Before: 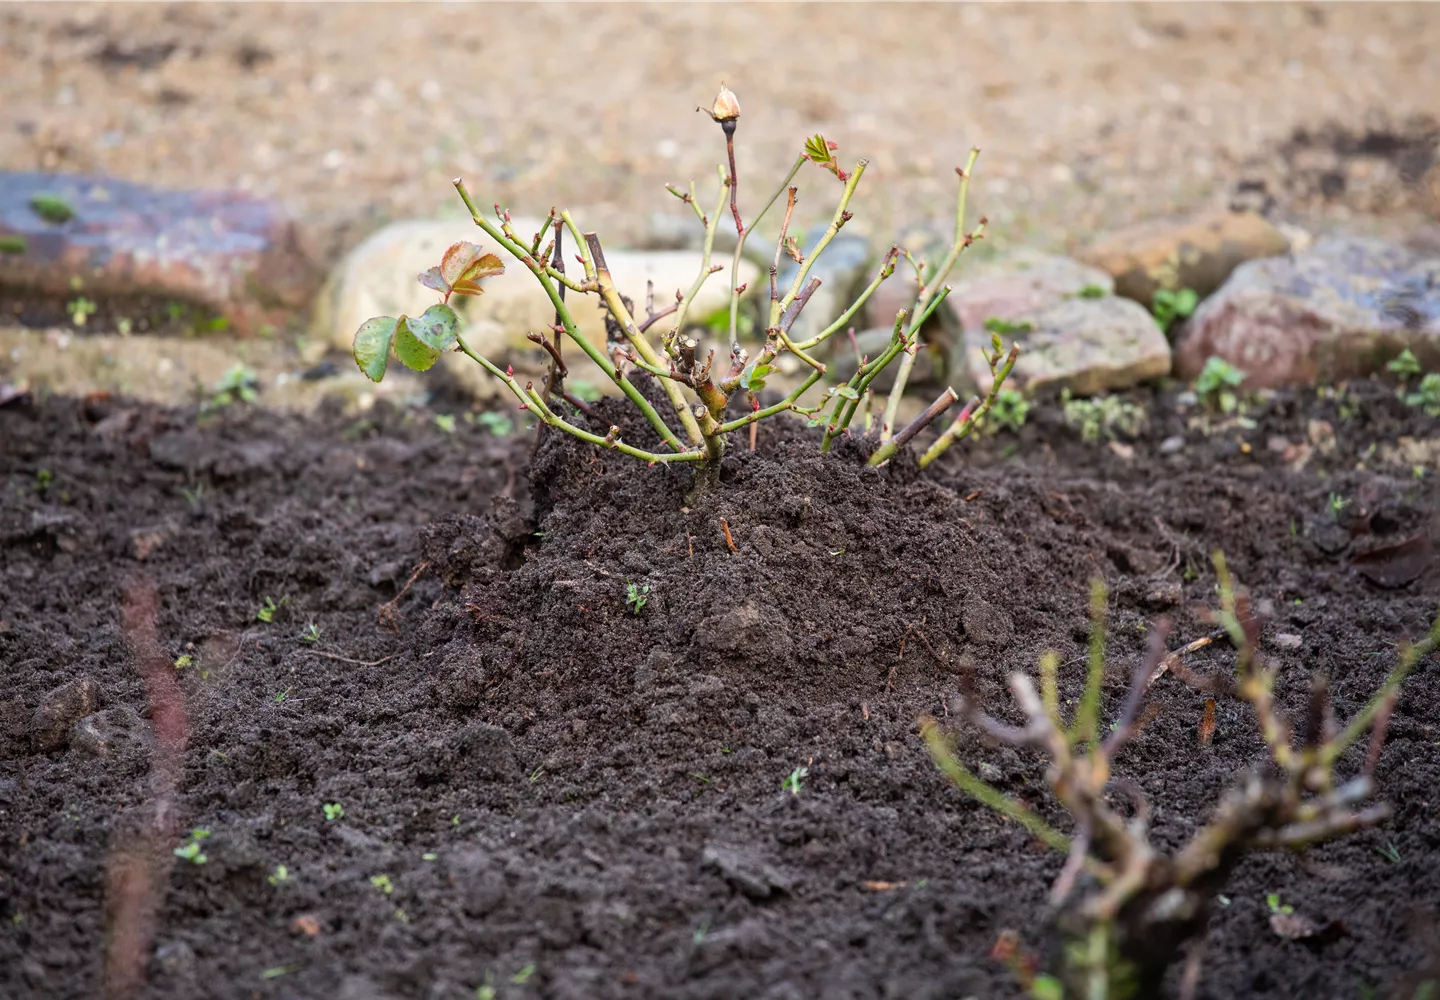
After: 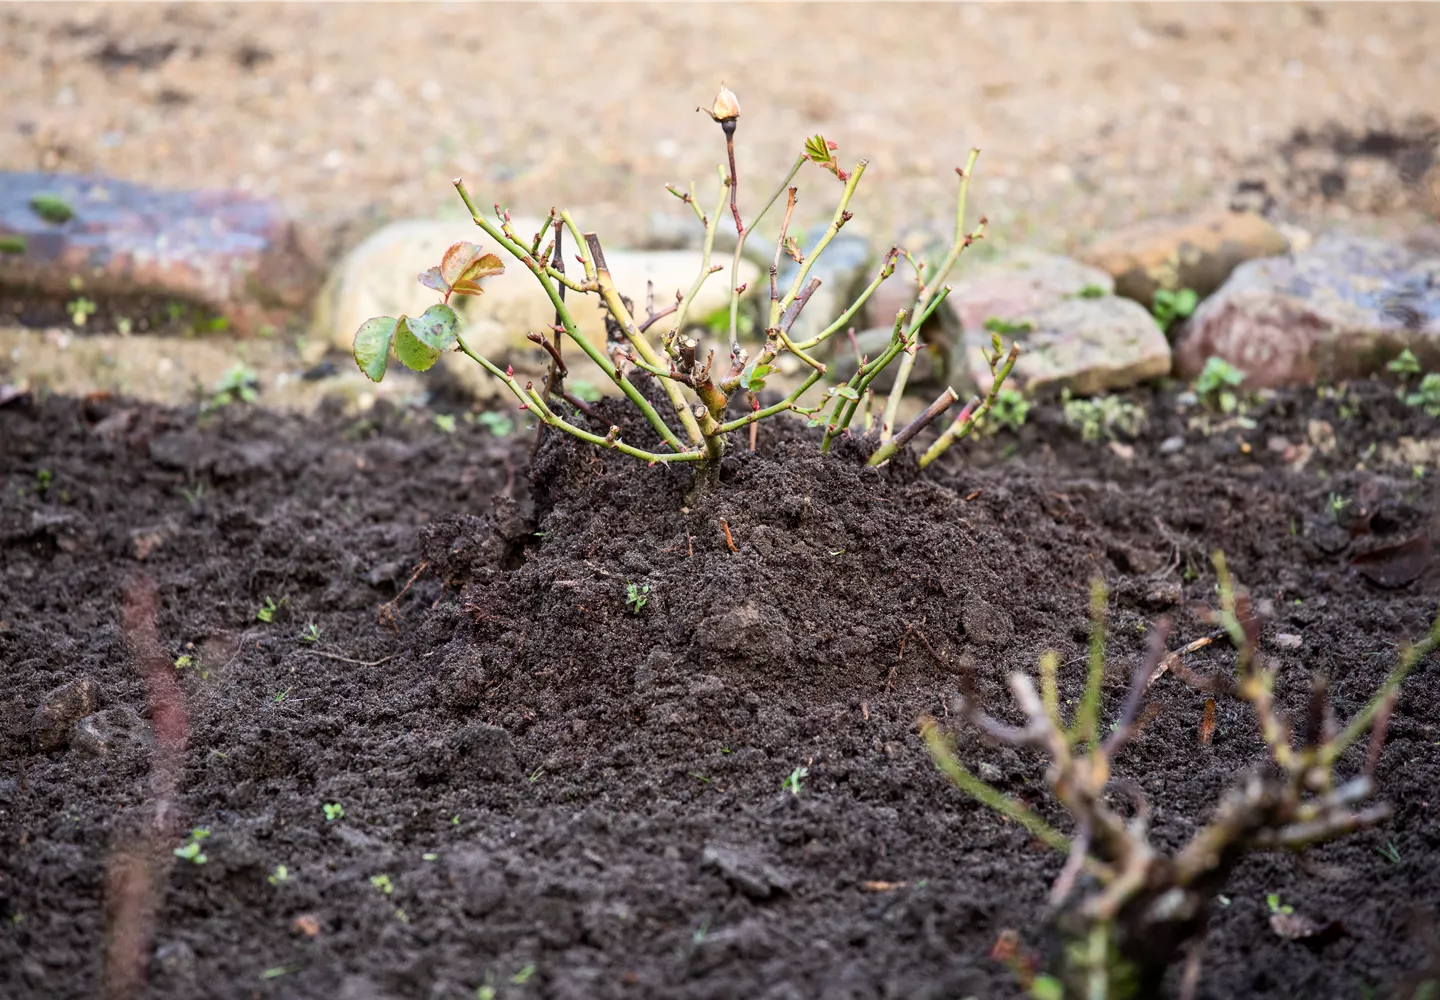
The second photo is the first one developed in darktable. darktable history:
contrast brightness saturation: contrast 0.15, brightness 0.05
white balance: red 1, blue 1
exposure: black level correction 0.001, compensate highlight preservation false
